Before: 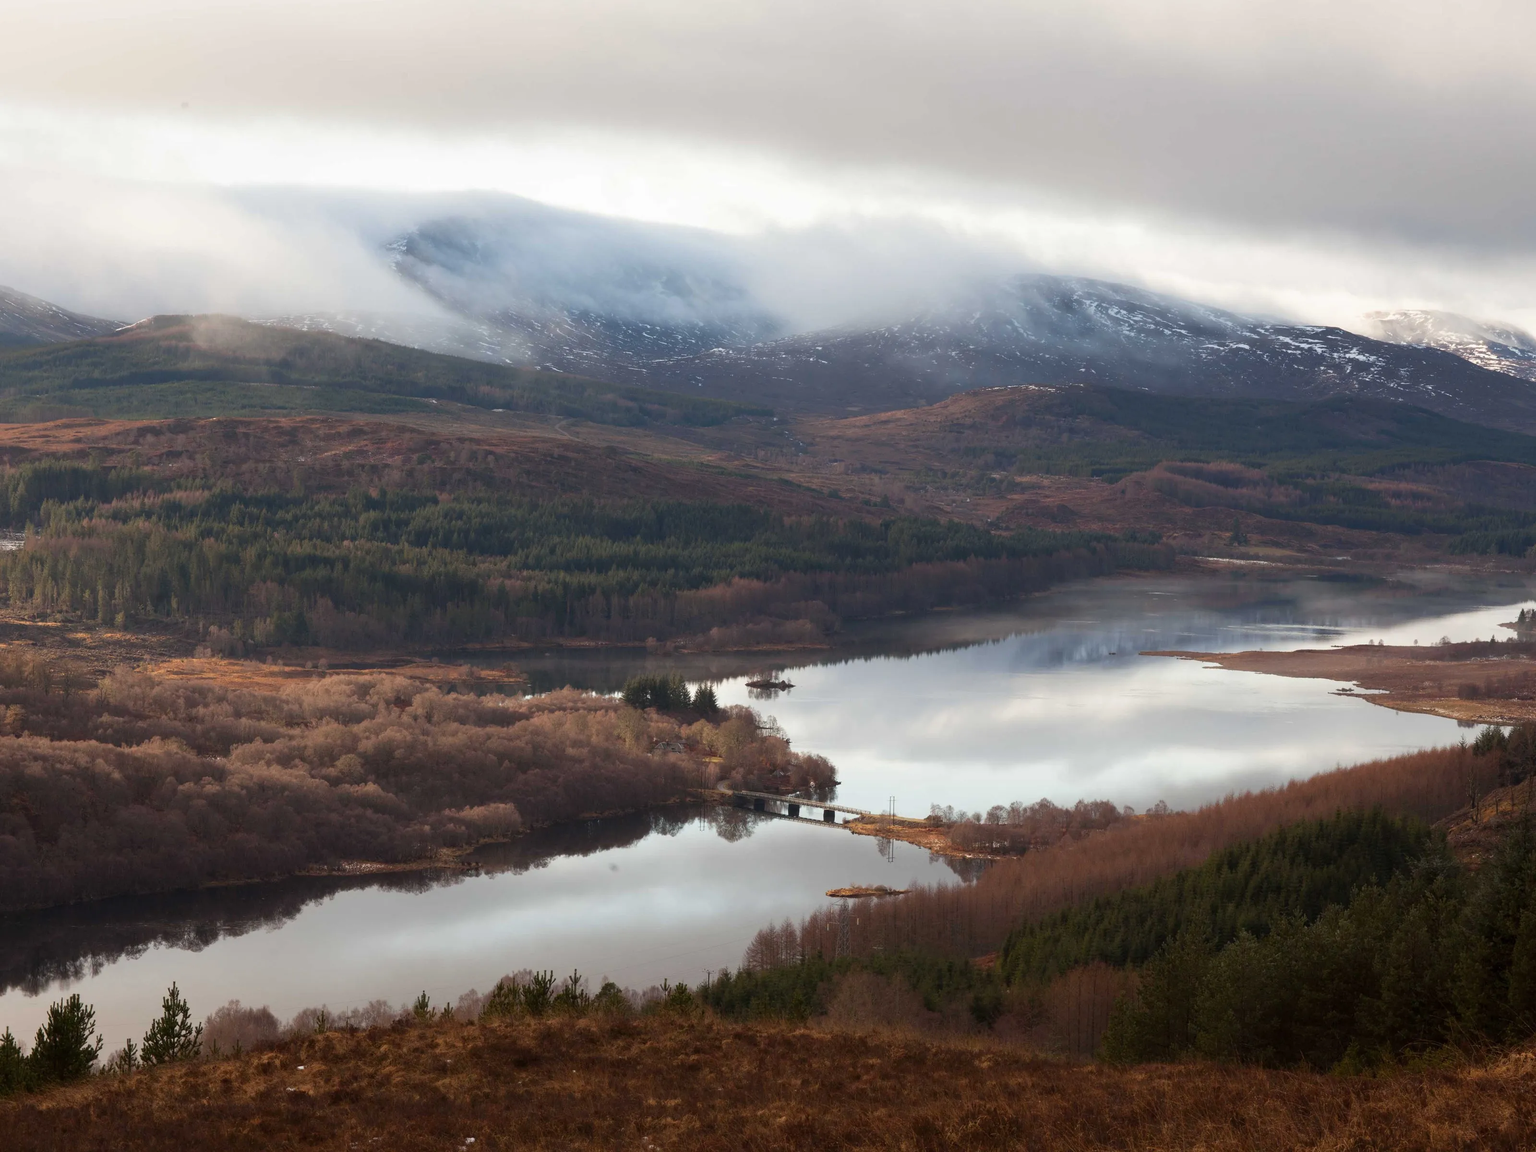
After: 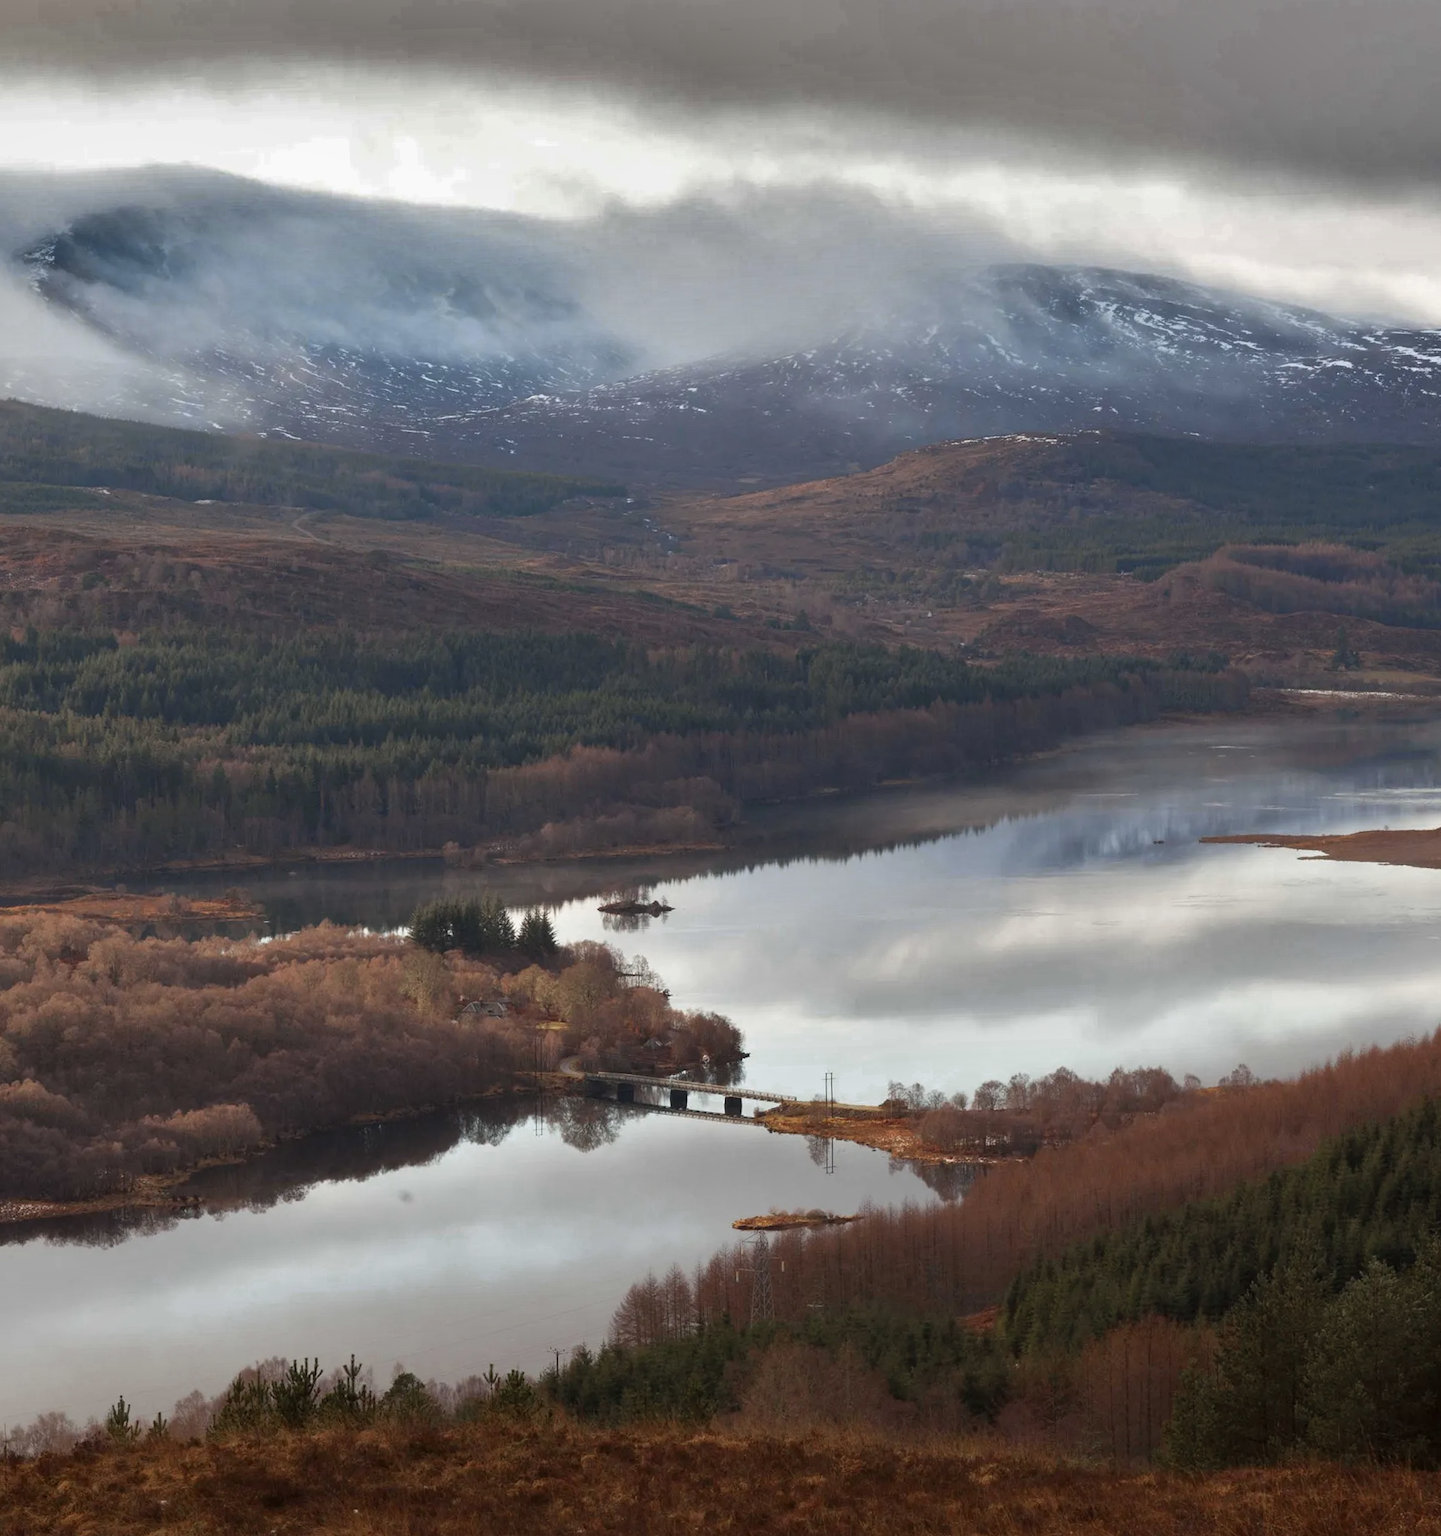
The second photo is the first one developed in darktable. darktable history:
color zones: curves: ch0 [(0, 0.5) (0.125, 0.4) (0.25, 0.5) (0.375, 0.4) (0.5, 0.4) (0.625, 0.6) (0.75, 0.6) (0.875, 0.5)]; ch1 [(0, 0.4) (0.125, 0.5) (0.25, 0.4) (0.375, 0.4) (0.5, 0.4) (0.625, 0.4) (0.75, 0.5) (0.875, 0.4)]; ch2 [(0, 0.6) (0.125, 0.5) (0.25, 0.5) (0.375, 0.6) (0.5, 0.6) (0.625, 0.5) (0.75, 0.5) (0.875, 0.5)]
crop and rotate: left 22.918%, top 5.629%, right 14.711%, bottom 2.247%
rotate and perspective: rotation -2°, crop left 0.022, crop right 0.978, crop top 0.049, crop bottom 0.951
shadows and highlights: shadows 24.5, highlights -78.15, soften with gaussian
